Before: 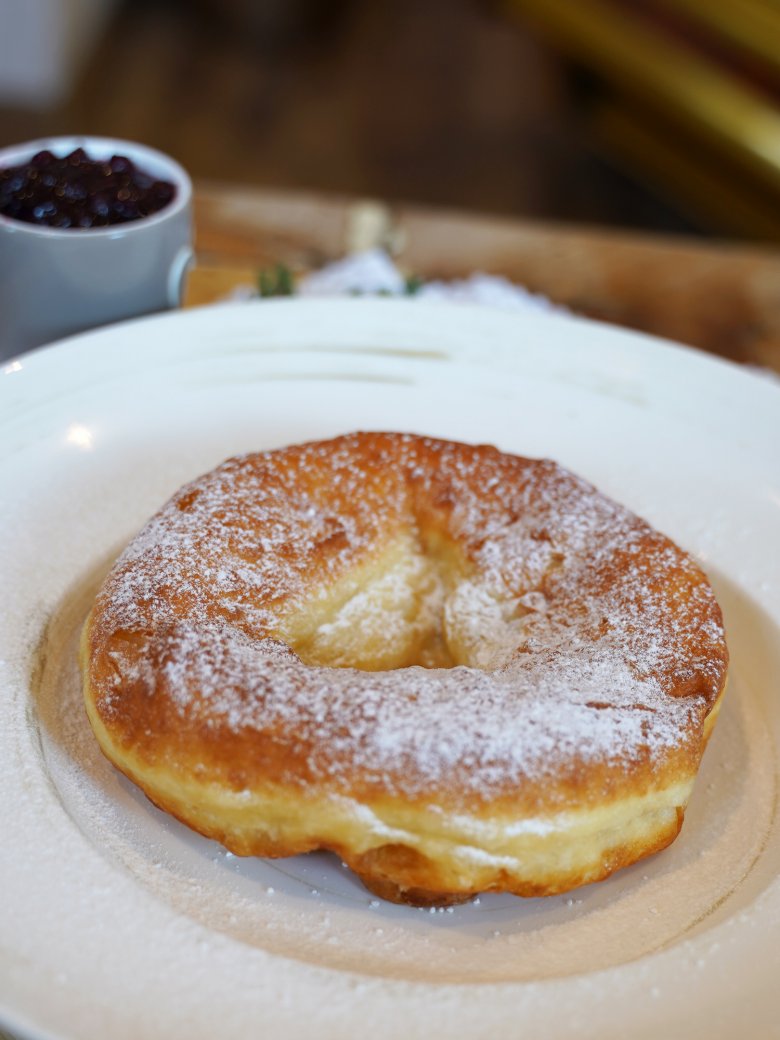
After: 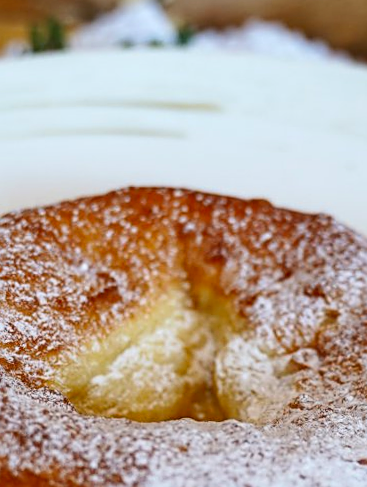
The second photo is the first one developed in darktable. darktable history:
contrast brightness saturation: contrast 0.19, brightness -0.11, saturation 0.21
rotate and perspective: rotation 0.062°, lens shift (vertical) 0.115, lens shift (horizontal) -0.133, crop left 0.047, crop right 0.94, crop top 0.061, crop bottom 0.94
color correction: saturation 0.99
sharpen: amount 0.478
crop: left 25%, top 25%, right 25%, bottom 25%
local contrast: detail 110%
